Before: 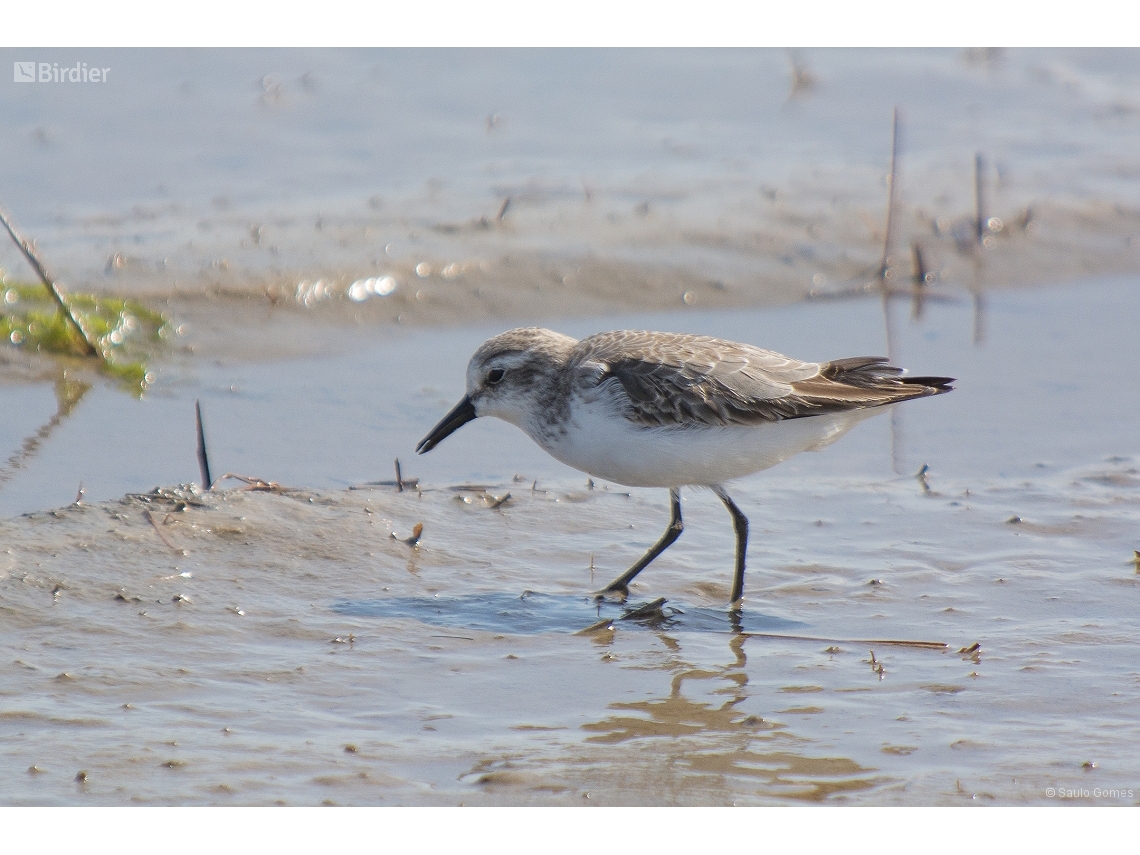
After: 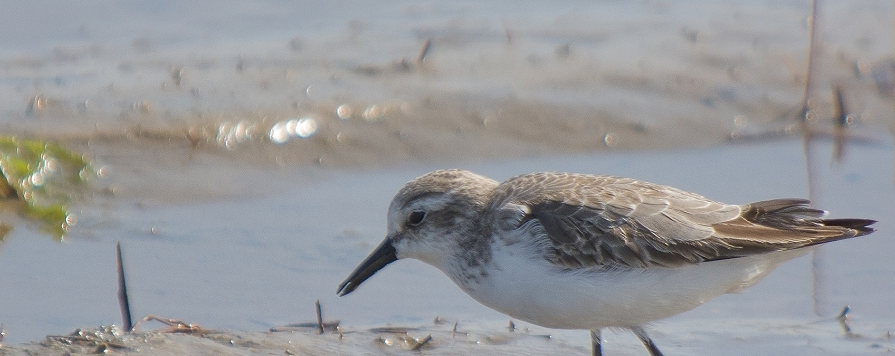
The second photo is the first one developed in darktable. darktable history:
crop: left 6.934%, top 18.575%, right 14.482%, bottom 39.781%
shadows and highlights: on, module defaults
